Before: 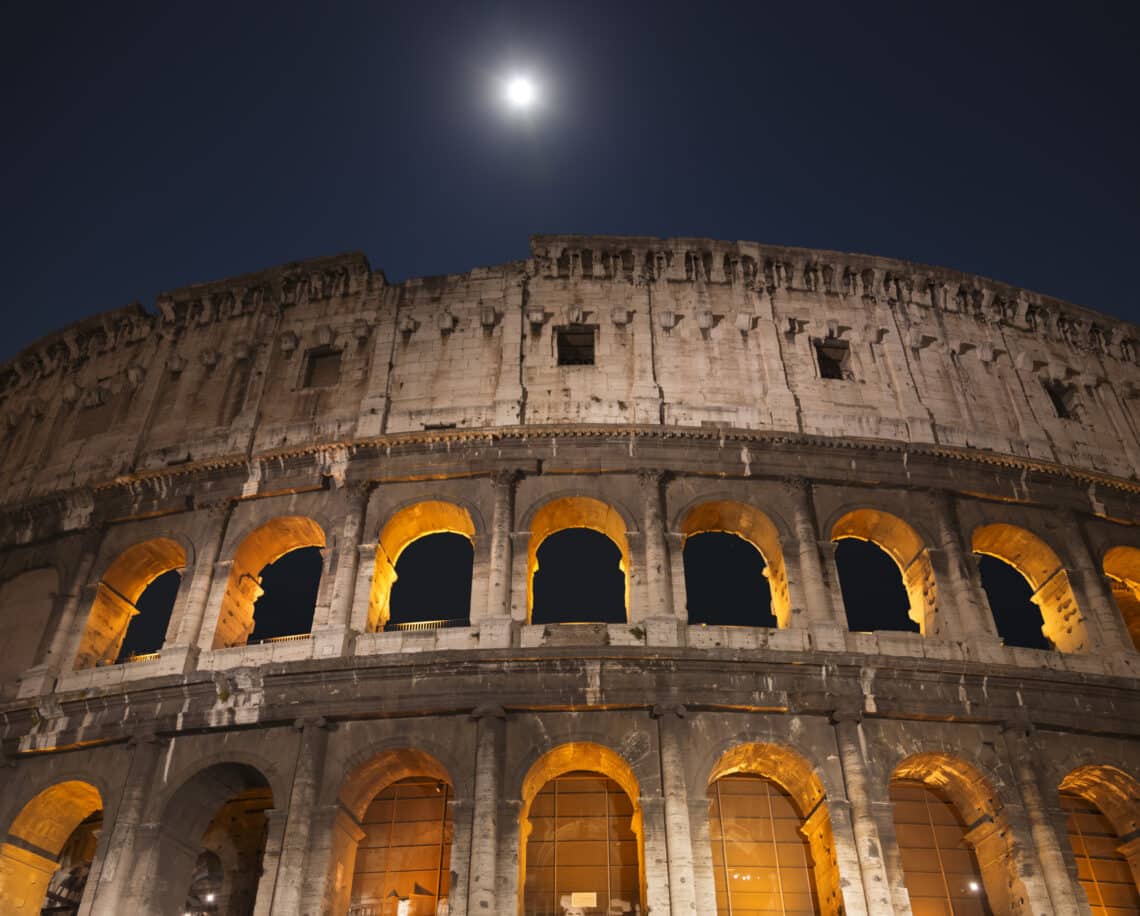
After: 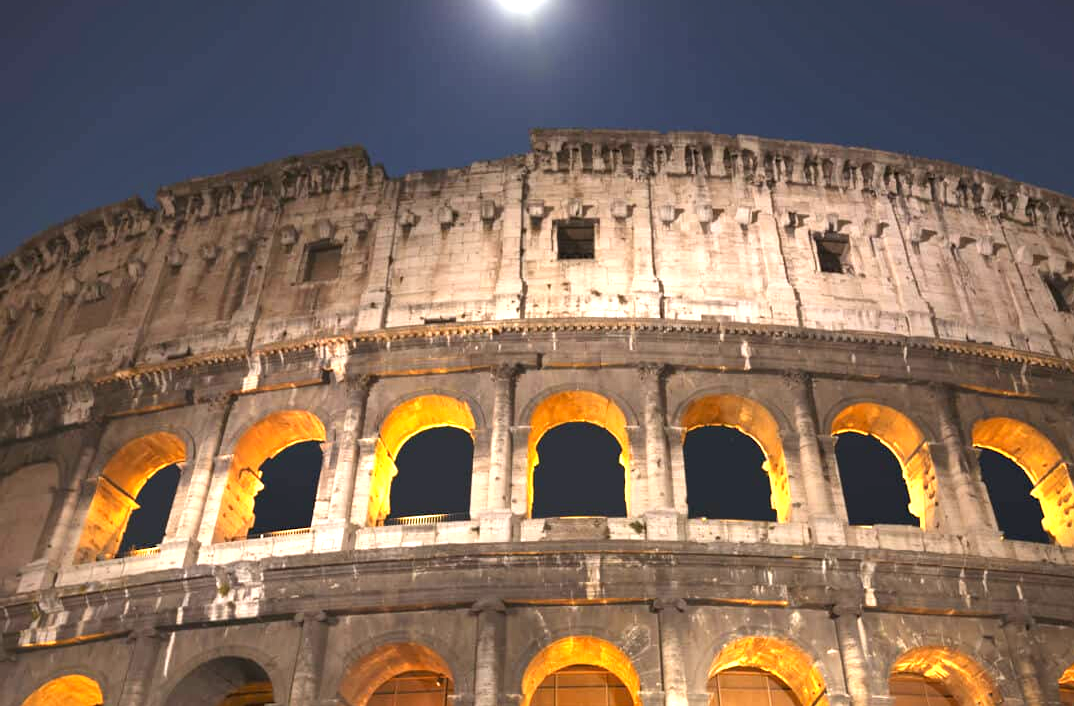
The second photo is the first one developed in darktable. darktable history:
shadows and highlights: shadows 37.27, highlights -28.18, soften with gaussian
crop and rotate: angle 0.03°, top 11.643%, right 5.651%, bottom 11.189%
exposure: black level correction 0, exposure 1.45 EV, compensate exposure bias true, compensate highlight preservation false
